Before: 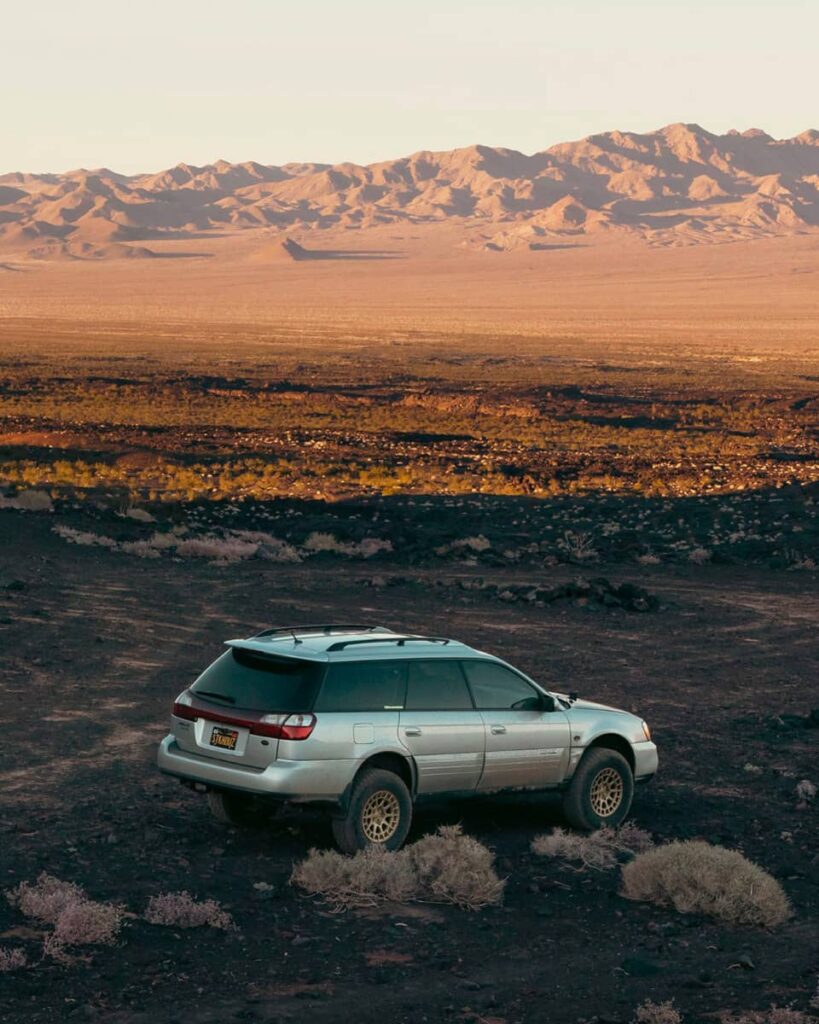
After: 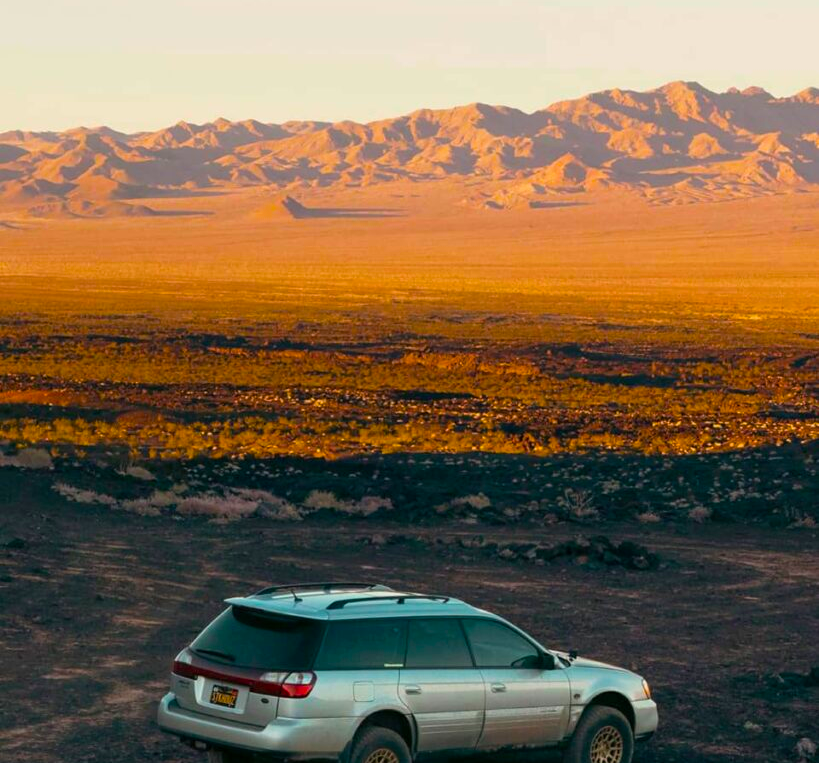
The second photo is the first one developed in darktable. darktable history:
crop: top 4.138%, bottom 21.323%
color balance rgb: perceptual saturation grading › global saturation 75.5%, perceptual saturation grading › shadows -28.862%
